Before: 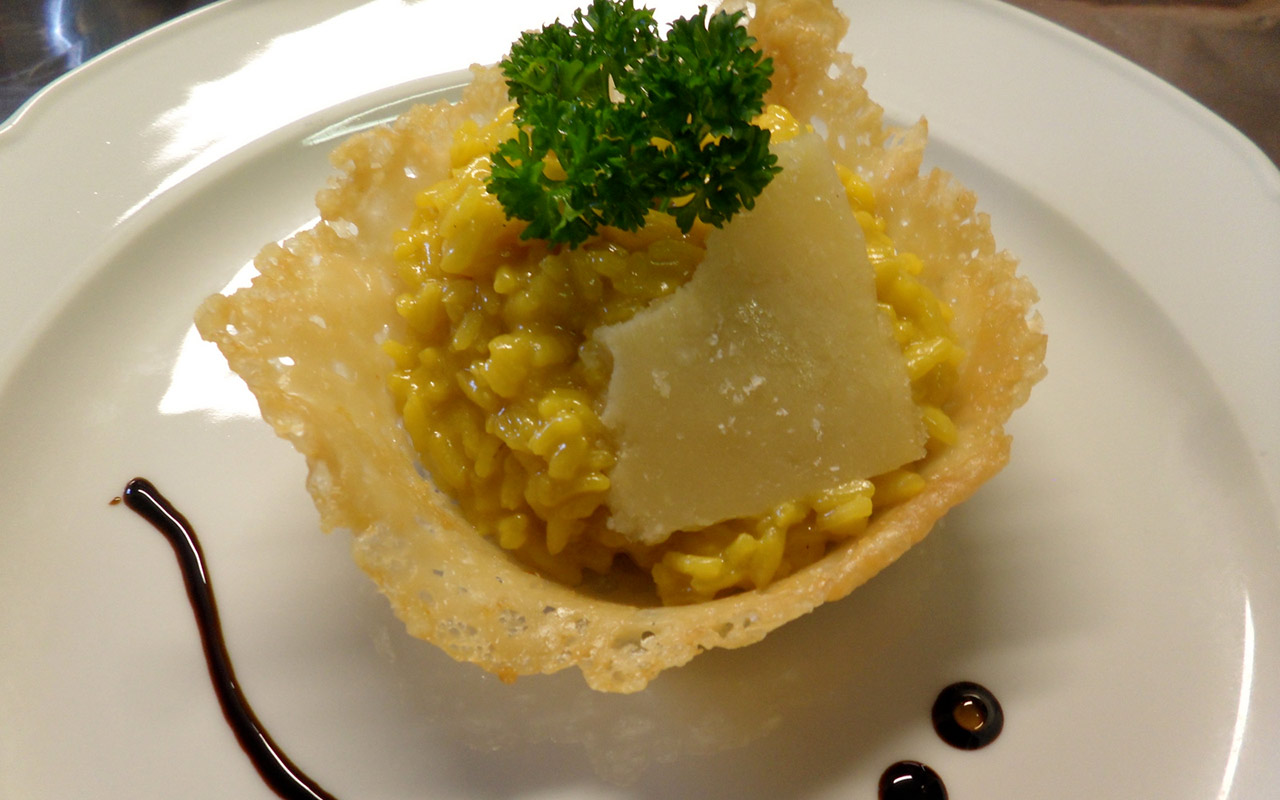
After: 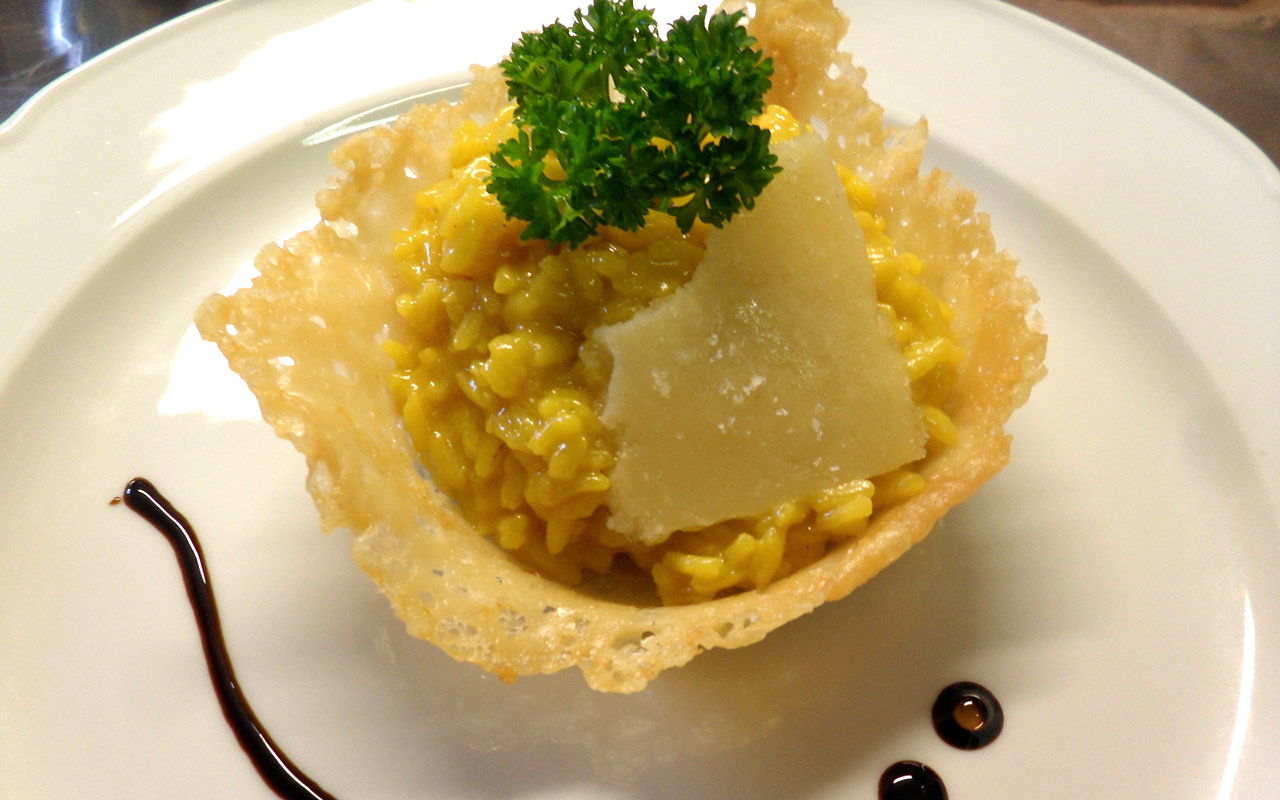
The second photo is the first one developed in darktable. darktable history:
color calibration: illuminant same as pipeline (D50), adaptation XYZ, x 0.346, y 0.358, temperature 5022.78 K
exposure: black level correction 0, exposure 0.5 EV, compensate highlight preservation false
